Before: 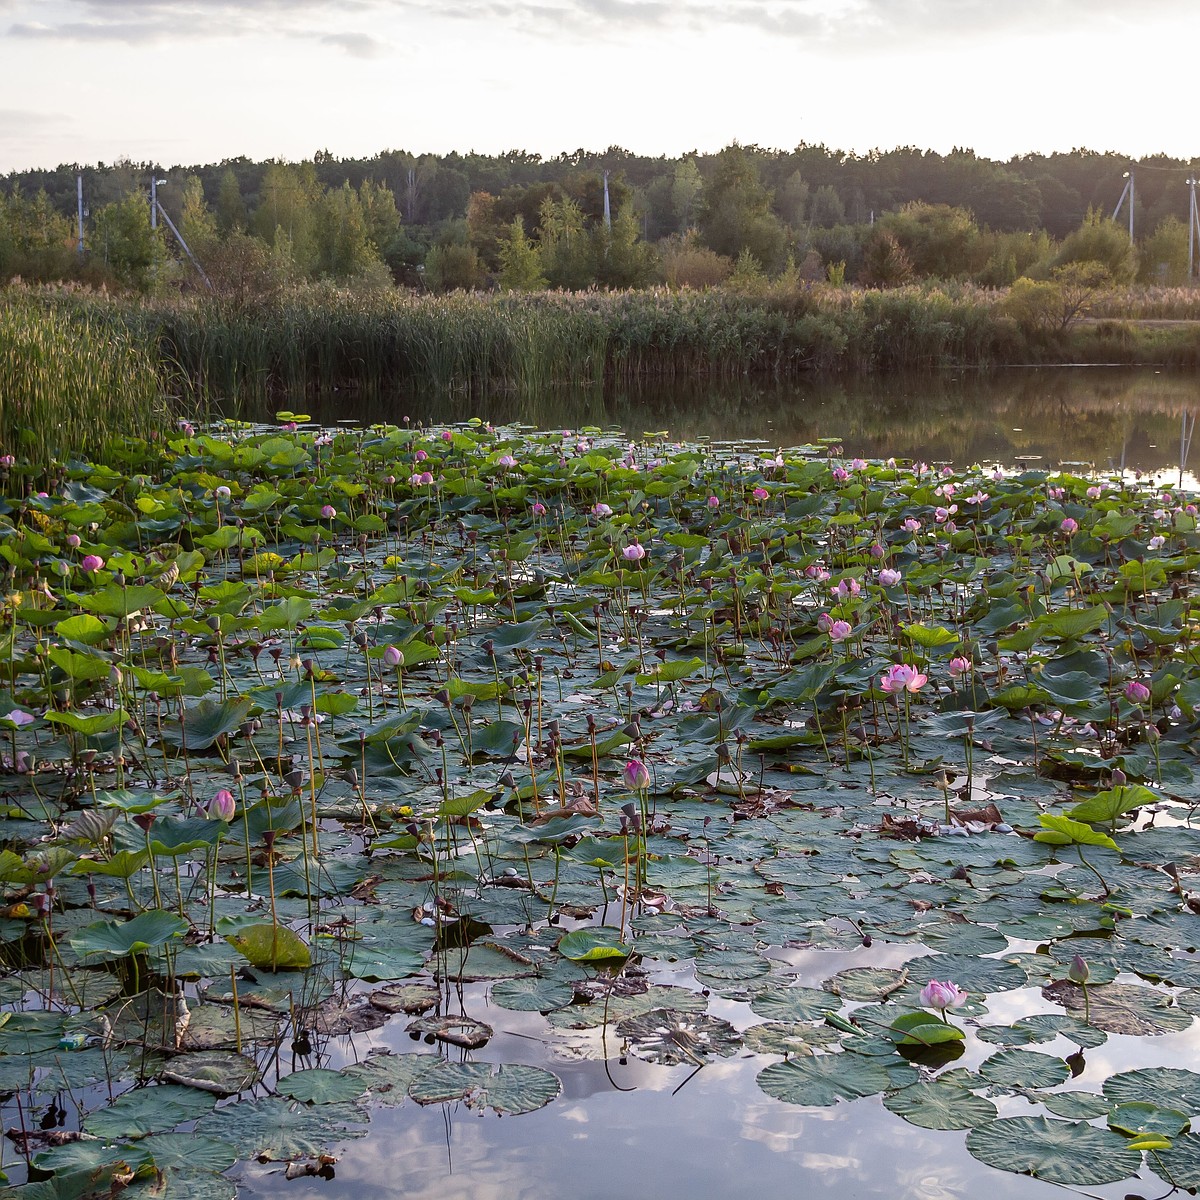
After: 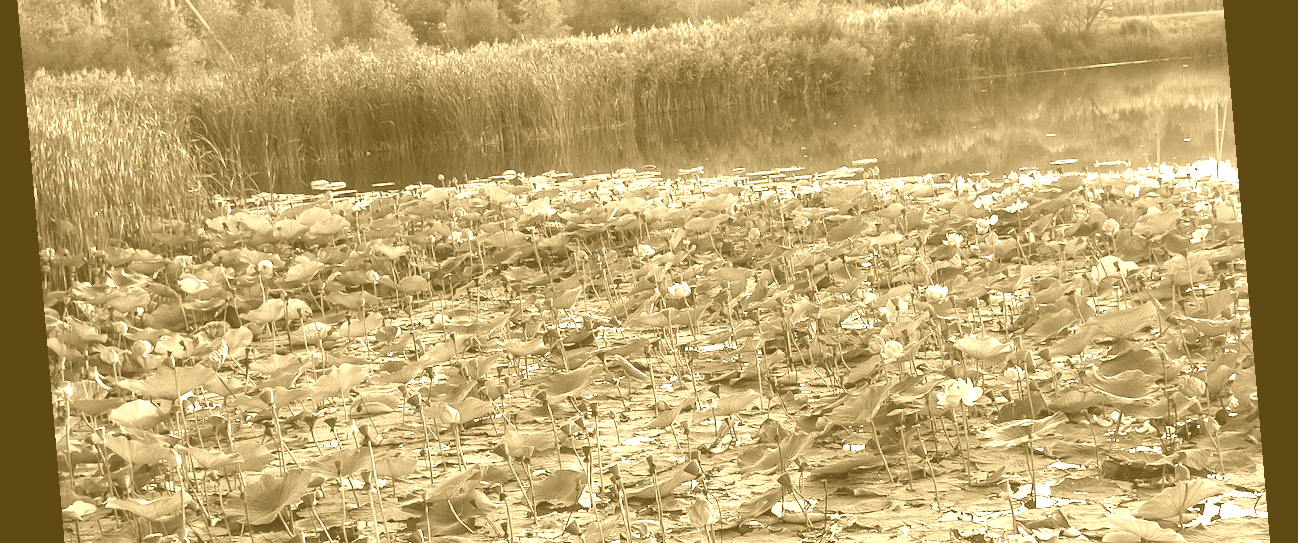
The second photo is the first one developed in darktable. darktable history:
crop and rotate: top 23.84%, bottom 34.294%
exposure: black level correction -0.002, exposure 0.54 EV, compensate highlight preservation false
colorize: hue 36°, source mix 100%
rotate and perspective: rotation -4.98°, automatic cropping off
